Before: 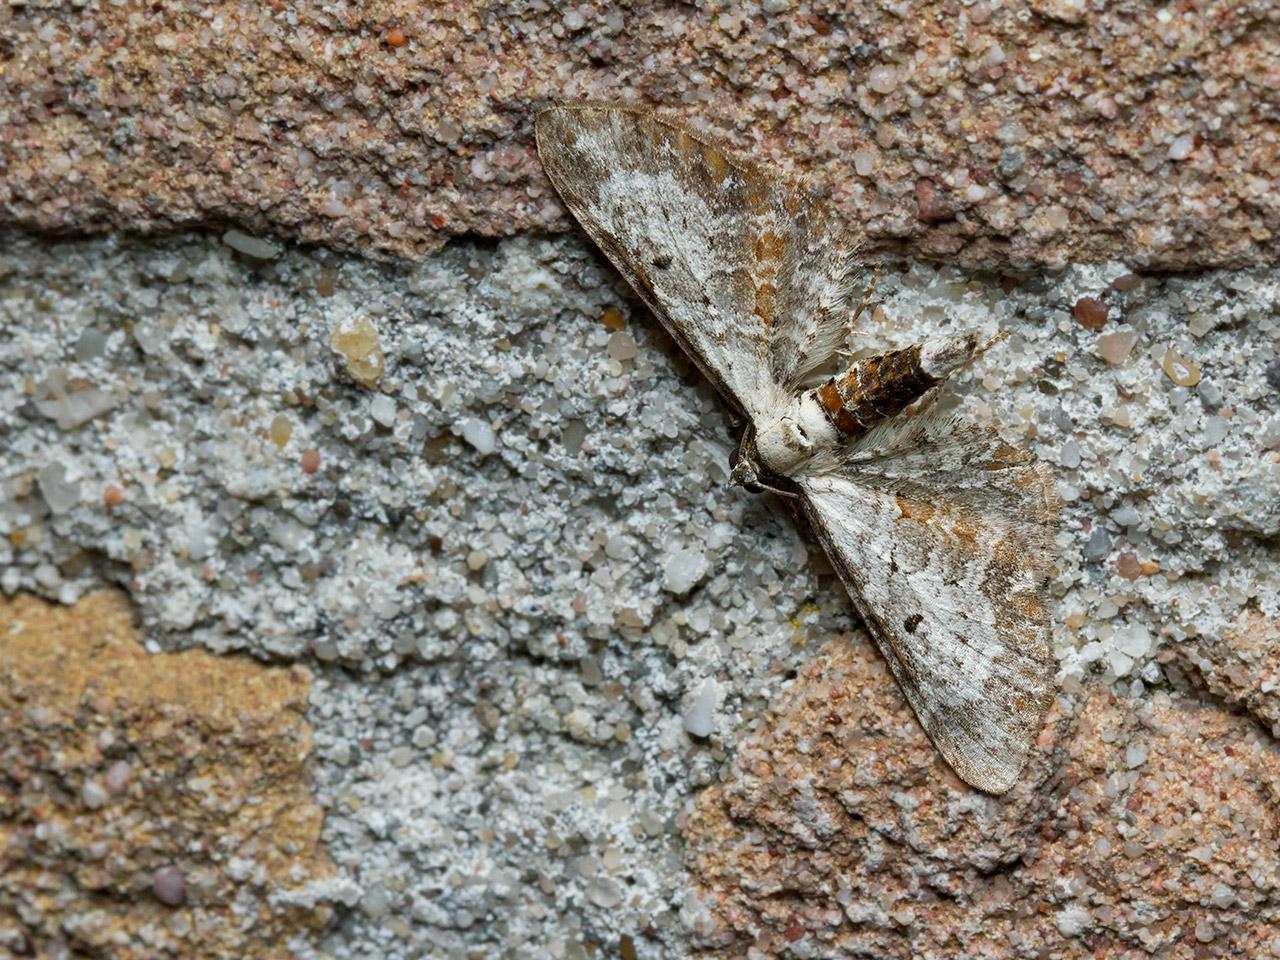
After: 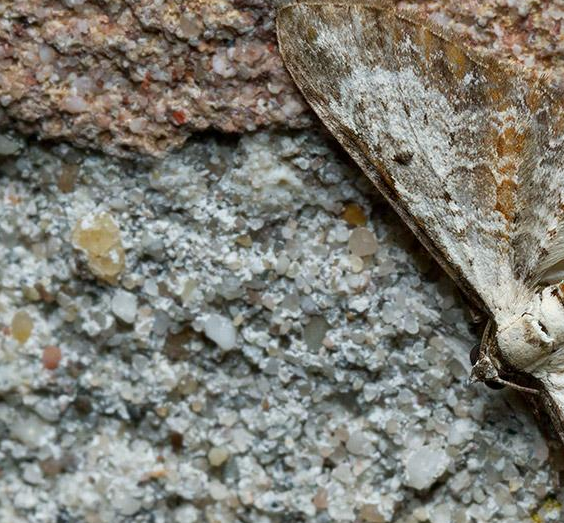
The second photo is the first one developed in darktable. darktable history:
crop: left 20.26%, top 10.846%, right 35.674%, bottom 34.64%
